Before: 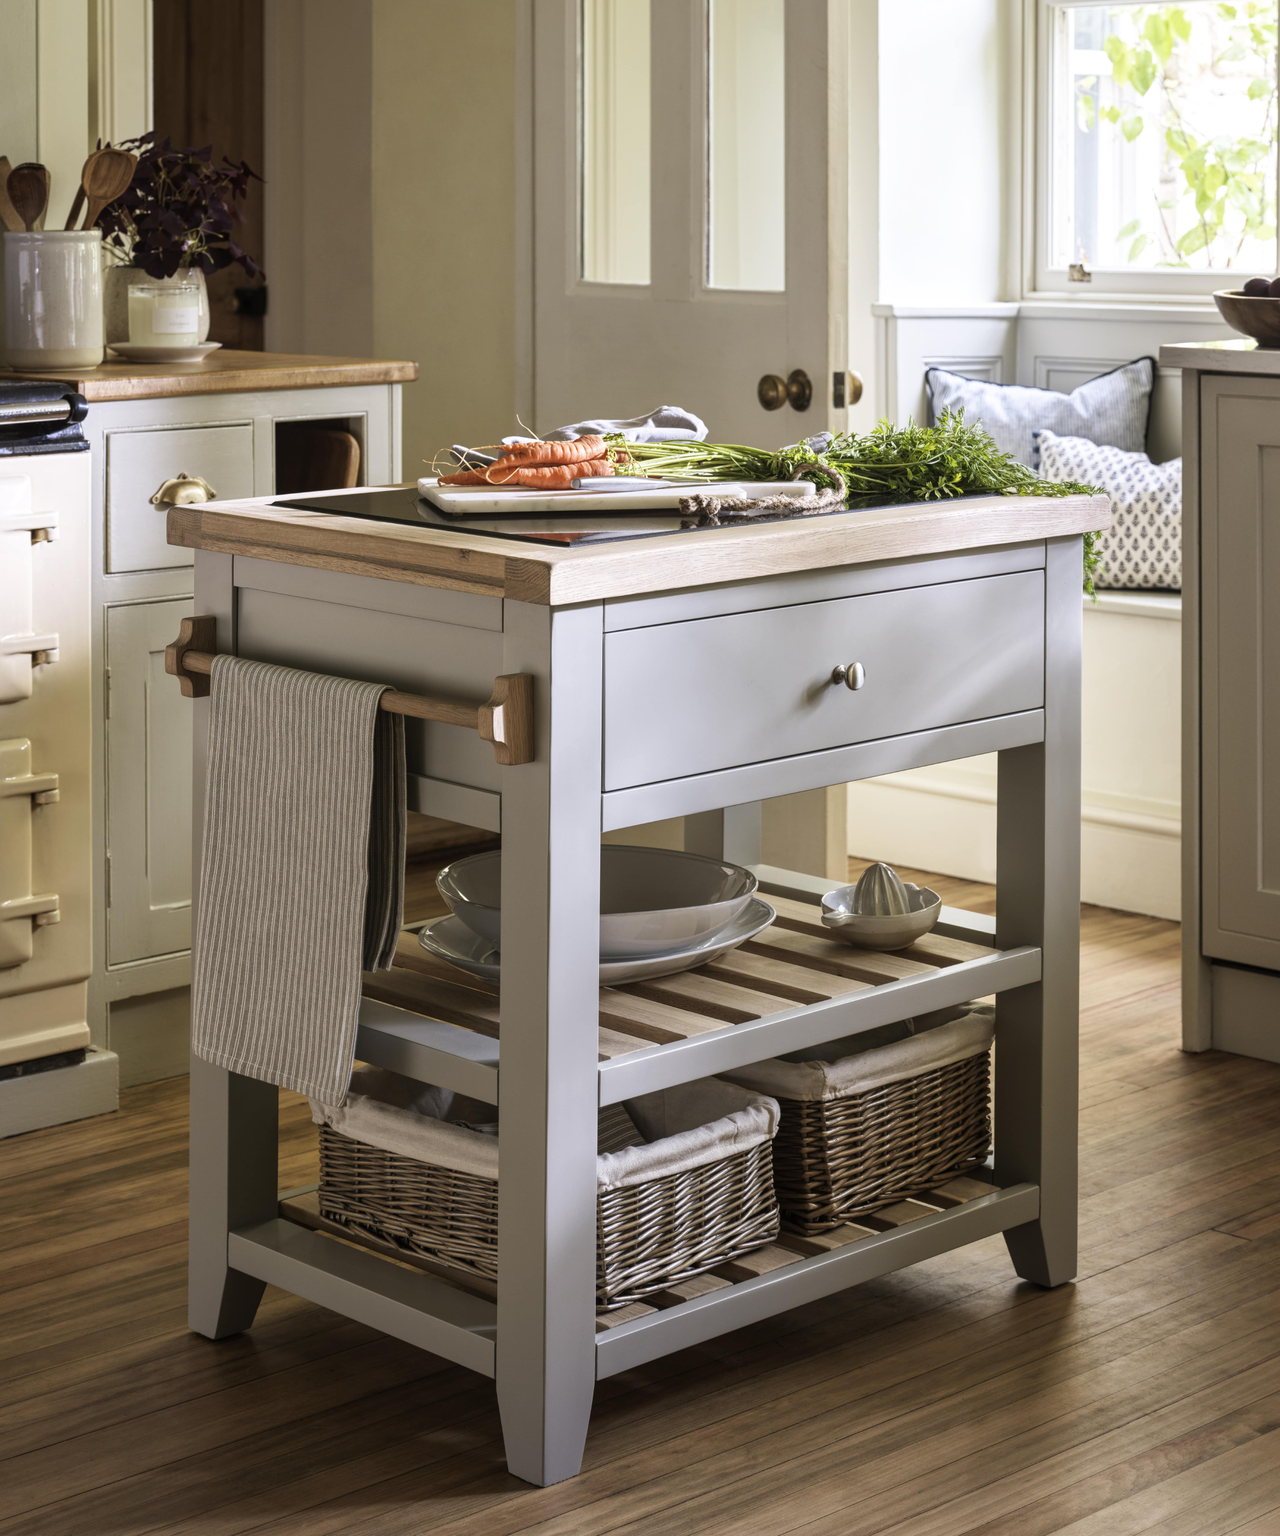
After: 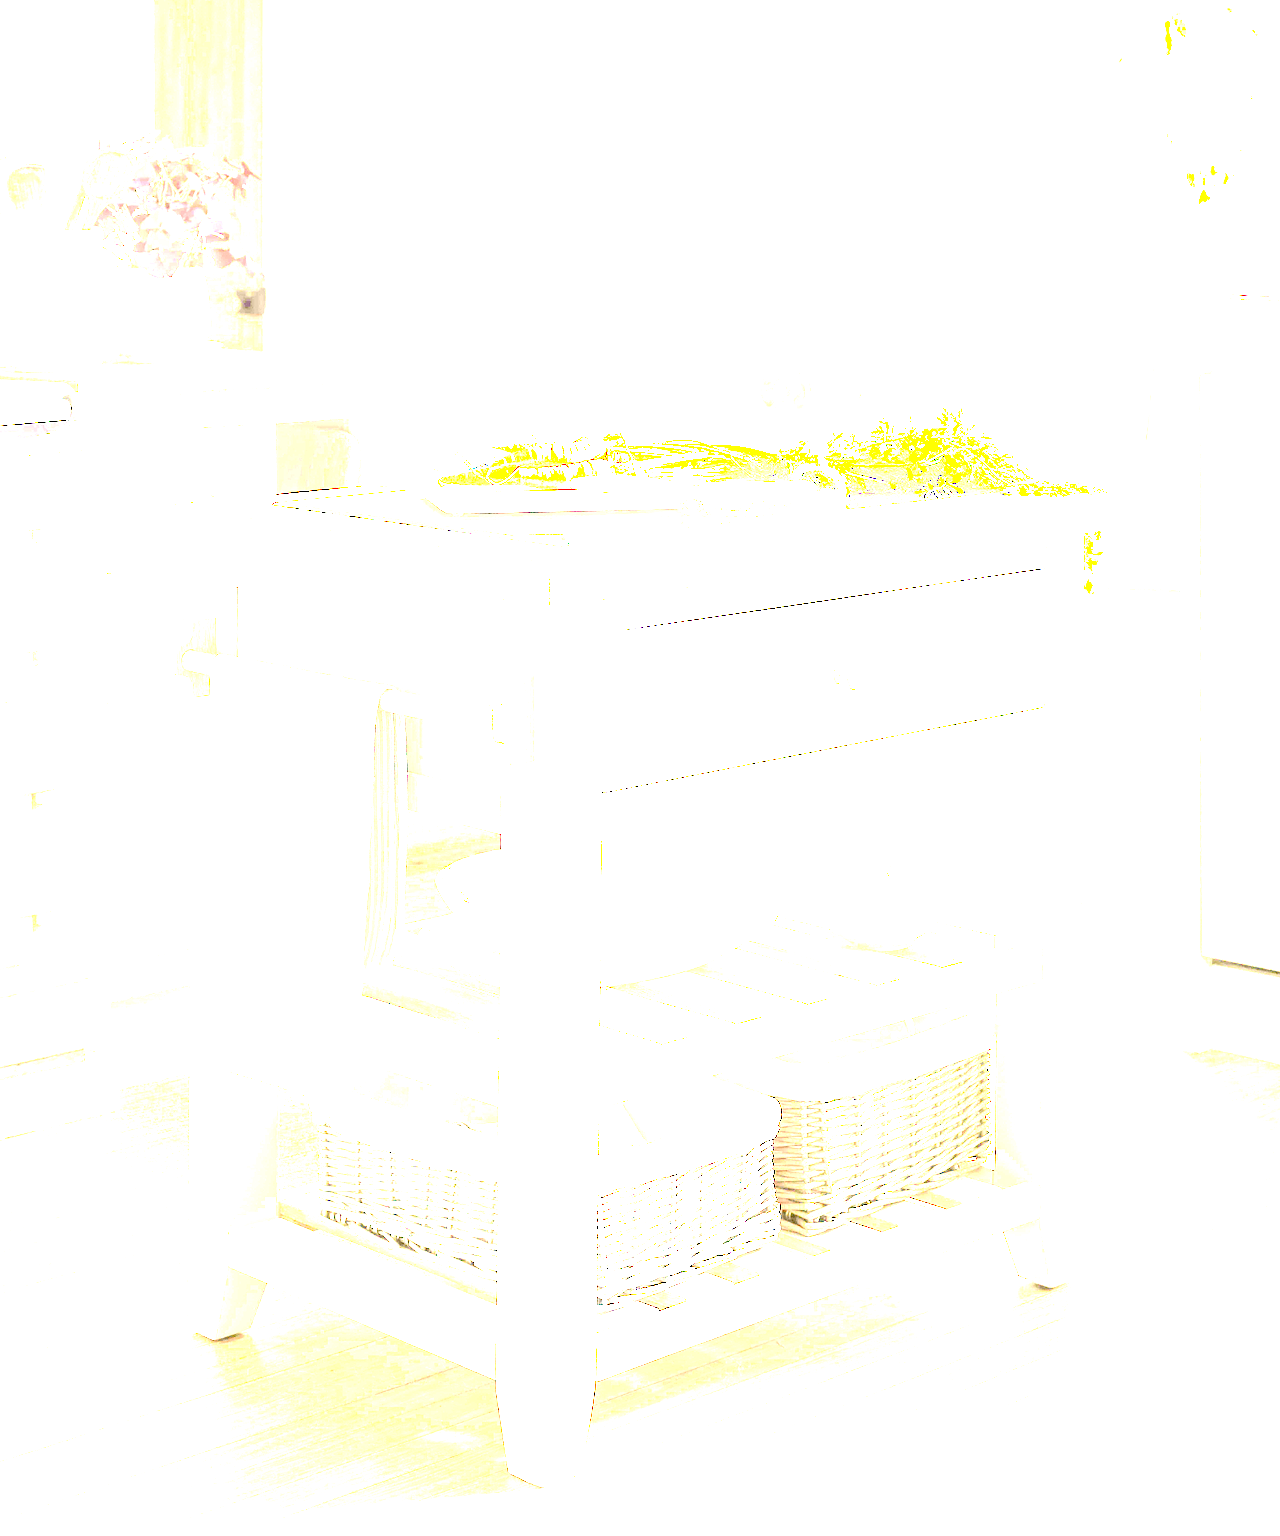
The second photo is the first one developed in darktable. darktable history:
contrast brightness saturation: contrast 0.214, brightness -0.114, saturation 0.207
color correction: highlights a* 3.64, highlights b* 5.07
local contrast: highlights 107%, shadows 103%, detail 120%, midtone range 0.2
exposure: exposure 7.938 EV, compensate highlight preservation false
